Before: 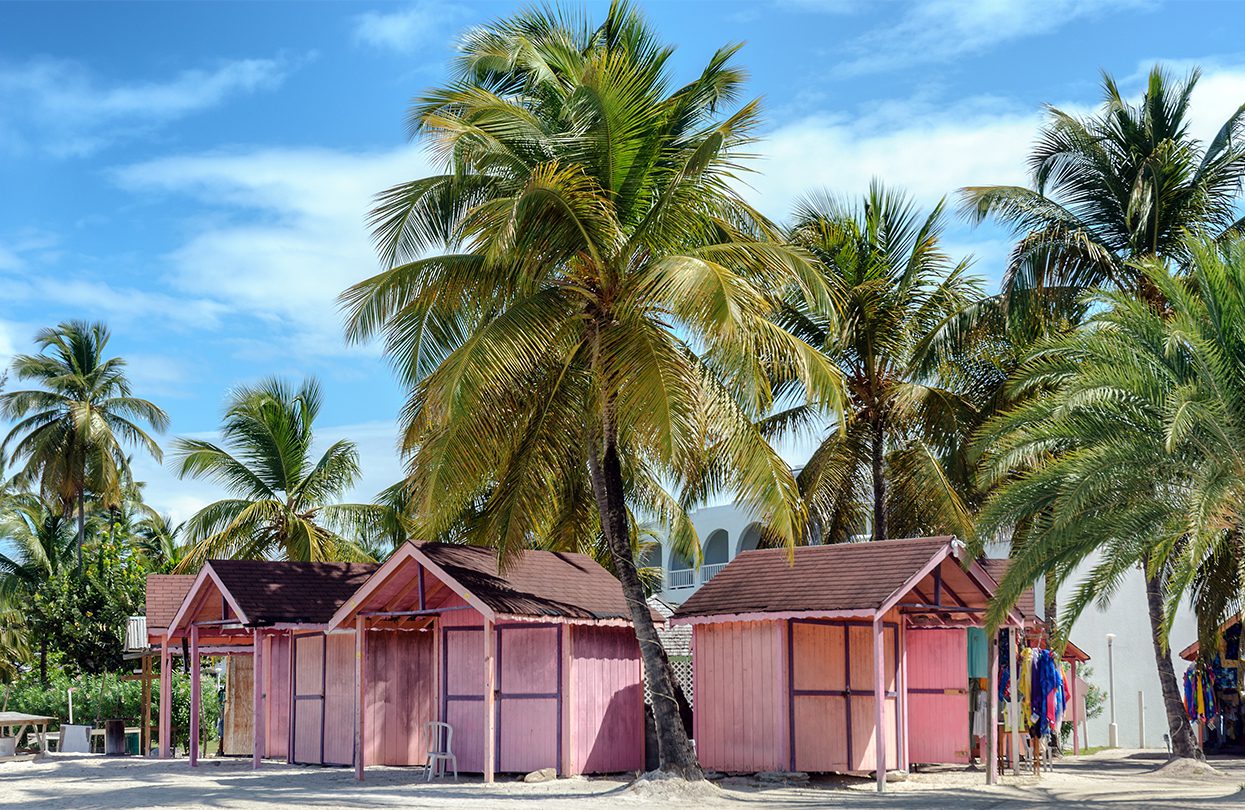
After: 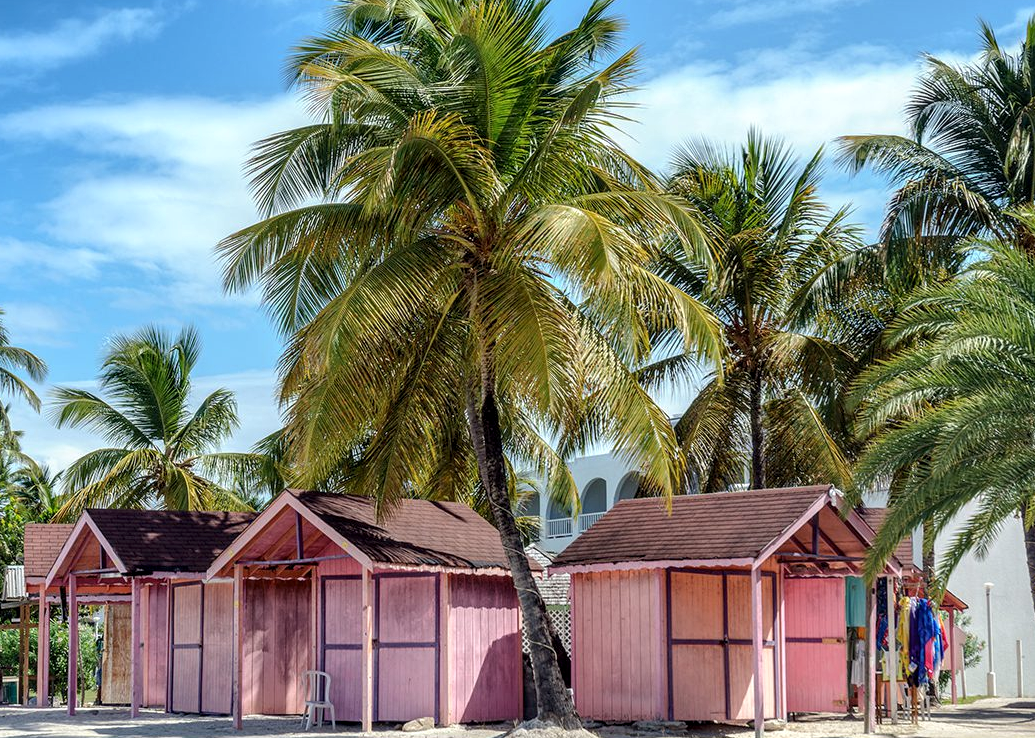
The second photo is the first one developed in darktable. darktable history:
crop: left 9.806%, top 6.333%, right 7.011%, bottom 2.458%
local contrast: on, module defaults
